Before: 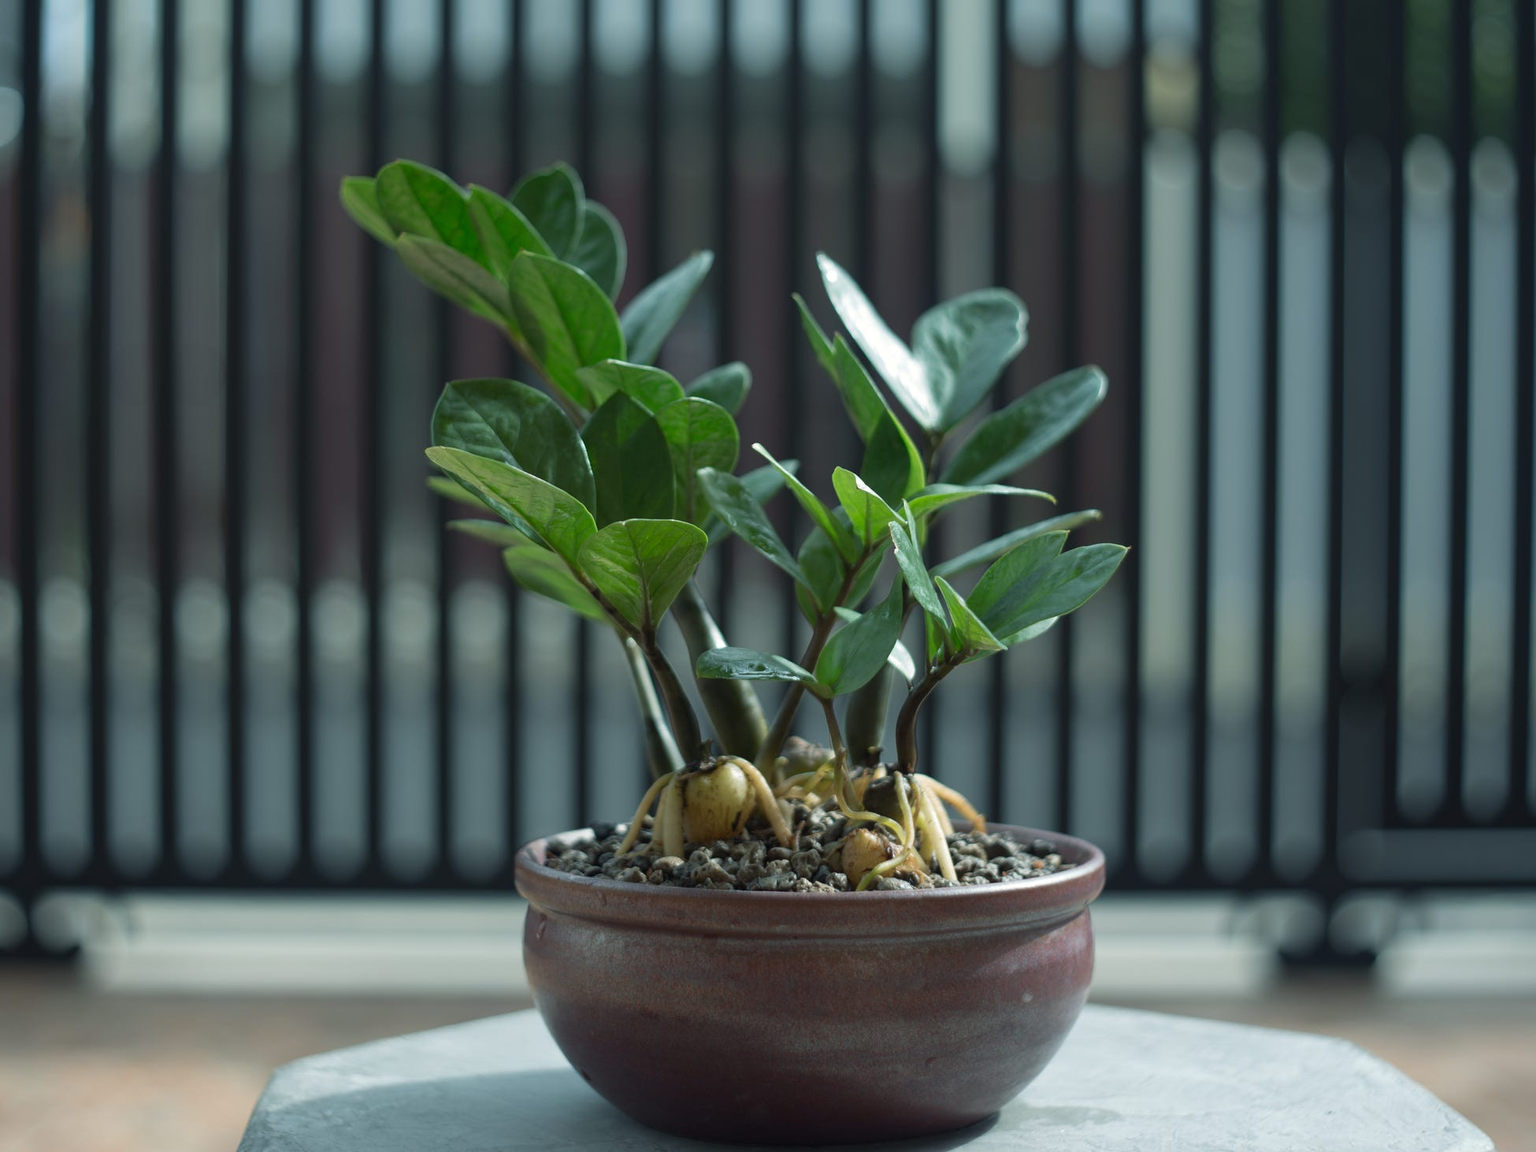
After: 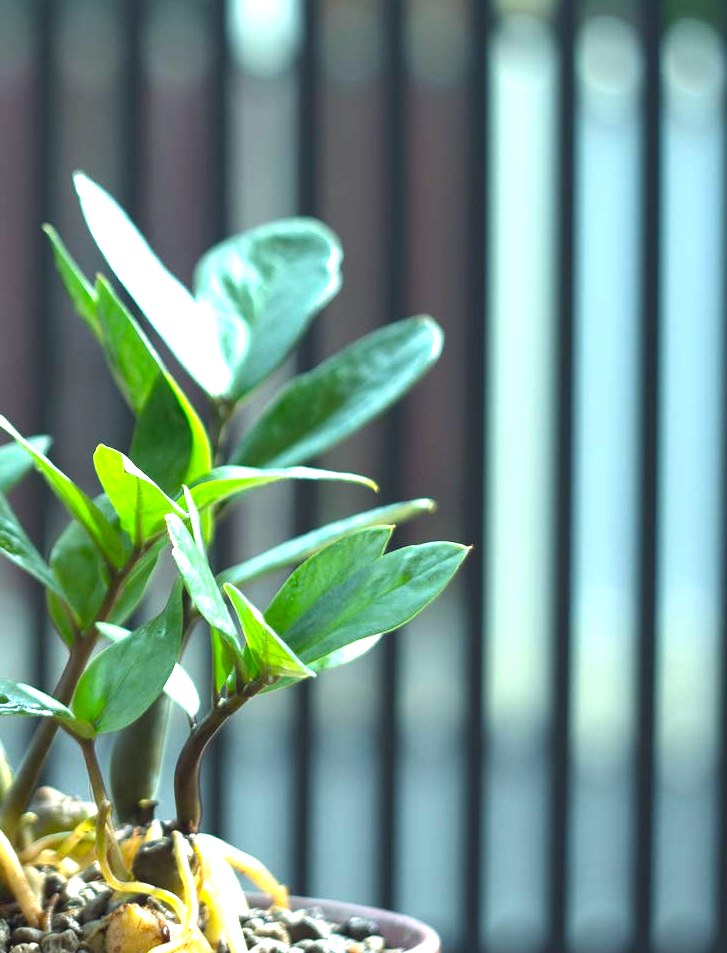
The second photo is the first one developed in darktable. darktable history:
color balance rgb: highlights gain › chroma 0.296%, highlights gain › hue 331.49°, perceptual saturation grading › global saturation 19.565%, perceptual brilliance grading › highlights 5.677%, perceptual brilliance grading › shadows -10.304%, global vibrance 21.267%
exposure: black level correction 0, exposure 1.633 EV, compensate highlight preservation false
crop and rotate: left 49.456%, top 10.139%, right 13.253%, bottom 24.667%
